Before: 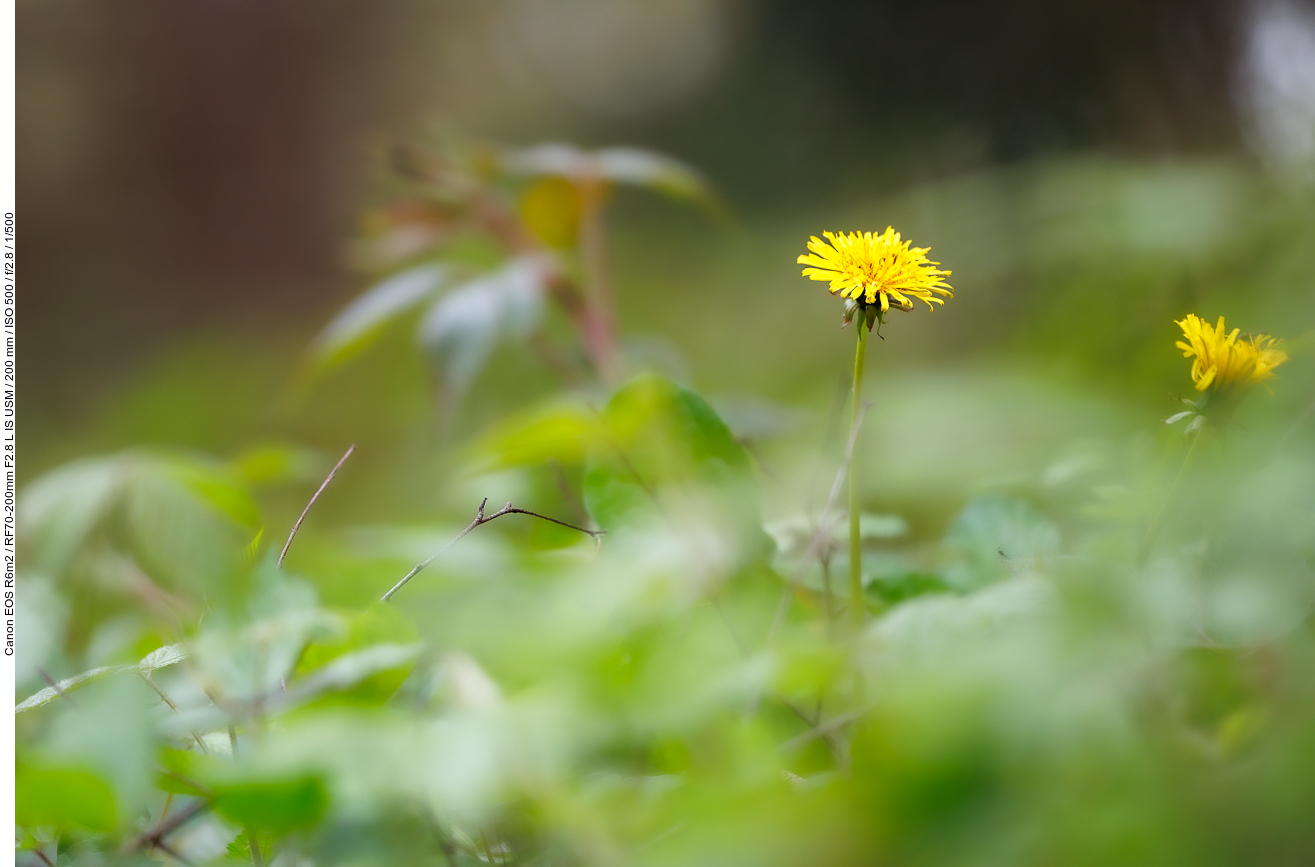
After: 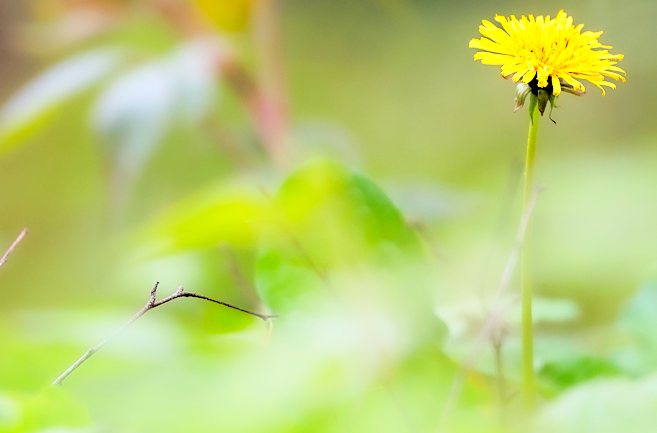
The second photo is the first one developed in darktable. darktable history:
crop: left 25%, top 25%, right 25%, bottom 25%
tone equalizer: on, module defaults
base curve: curves: ch0 [(0, 0) (0.028, 0.03) (0.121, 0.232) (0.46, 0.748) (0.859, 0.968) (1, 1)]
rgb levels: preserve colors sum RGB, levels [[0.038, 0.433, 0.934], [0, 0.5, 1], [0, 0.5, 1]]
